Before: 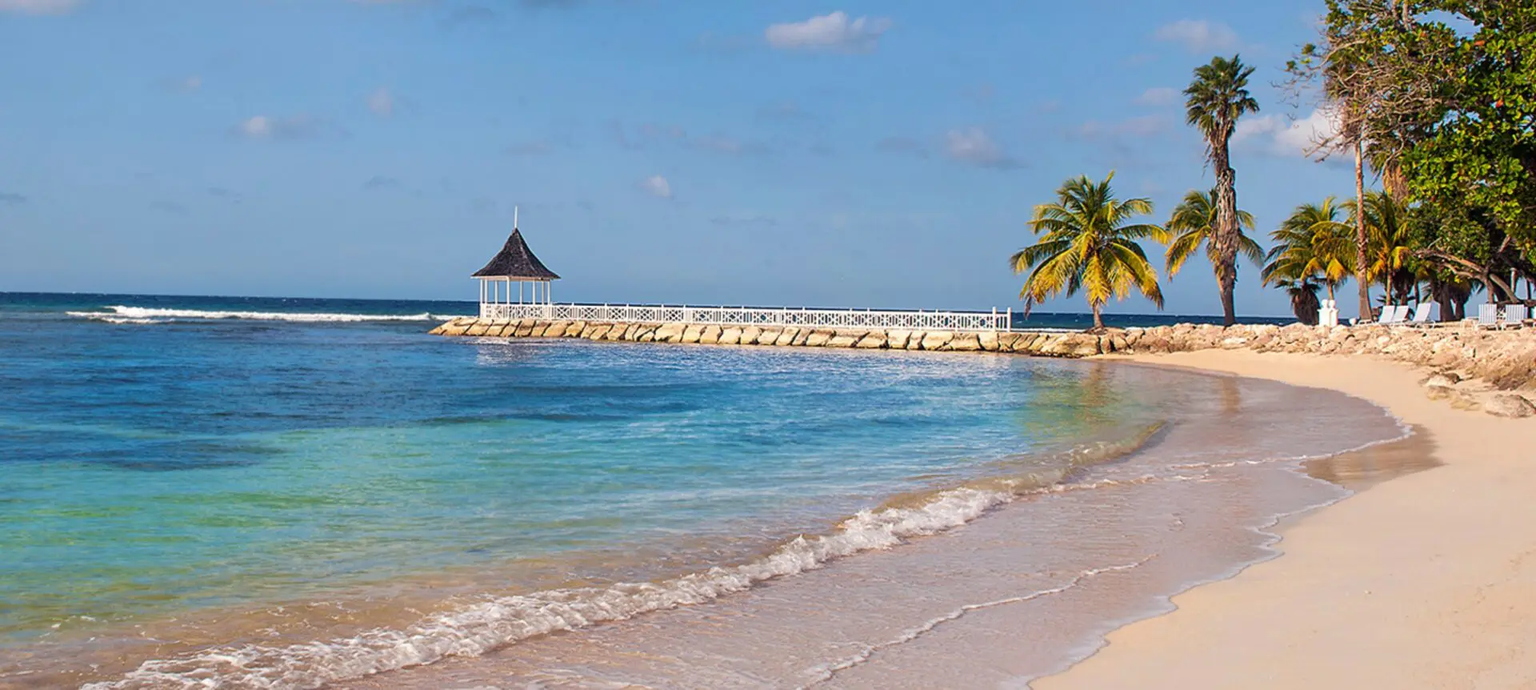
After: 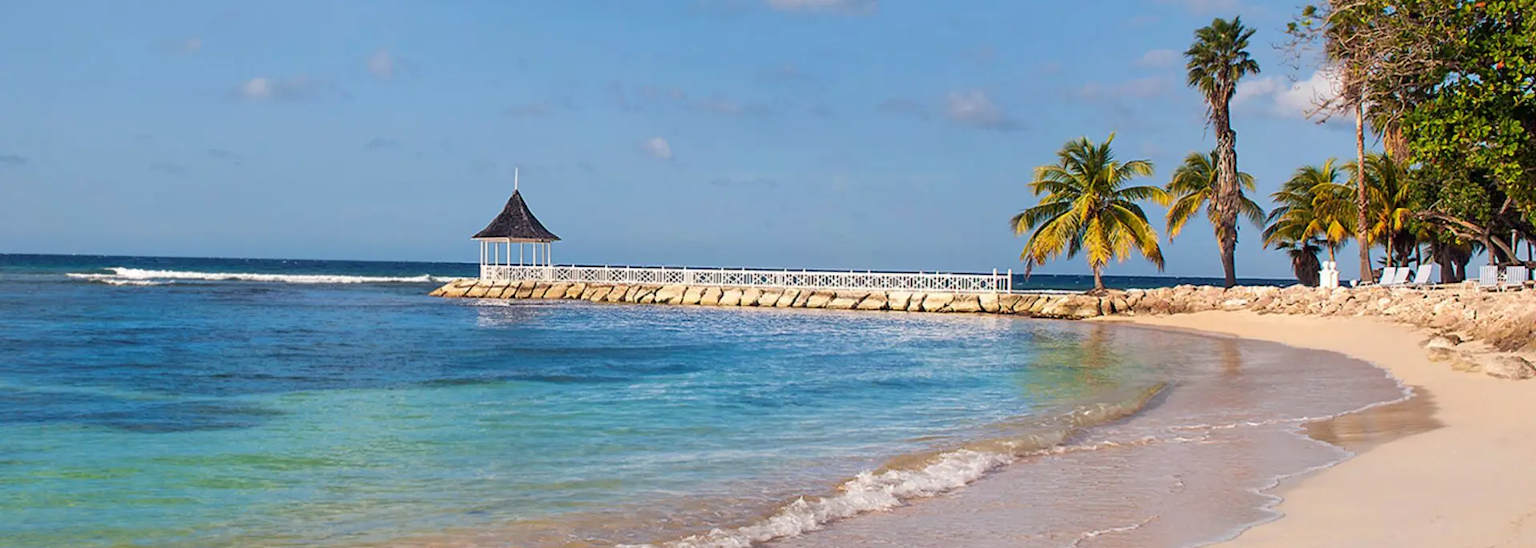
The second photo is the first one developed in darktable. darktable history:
crop and rotate: top 5.666%, bottom 14.771%
